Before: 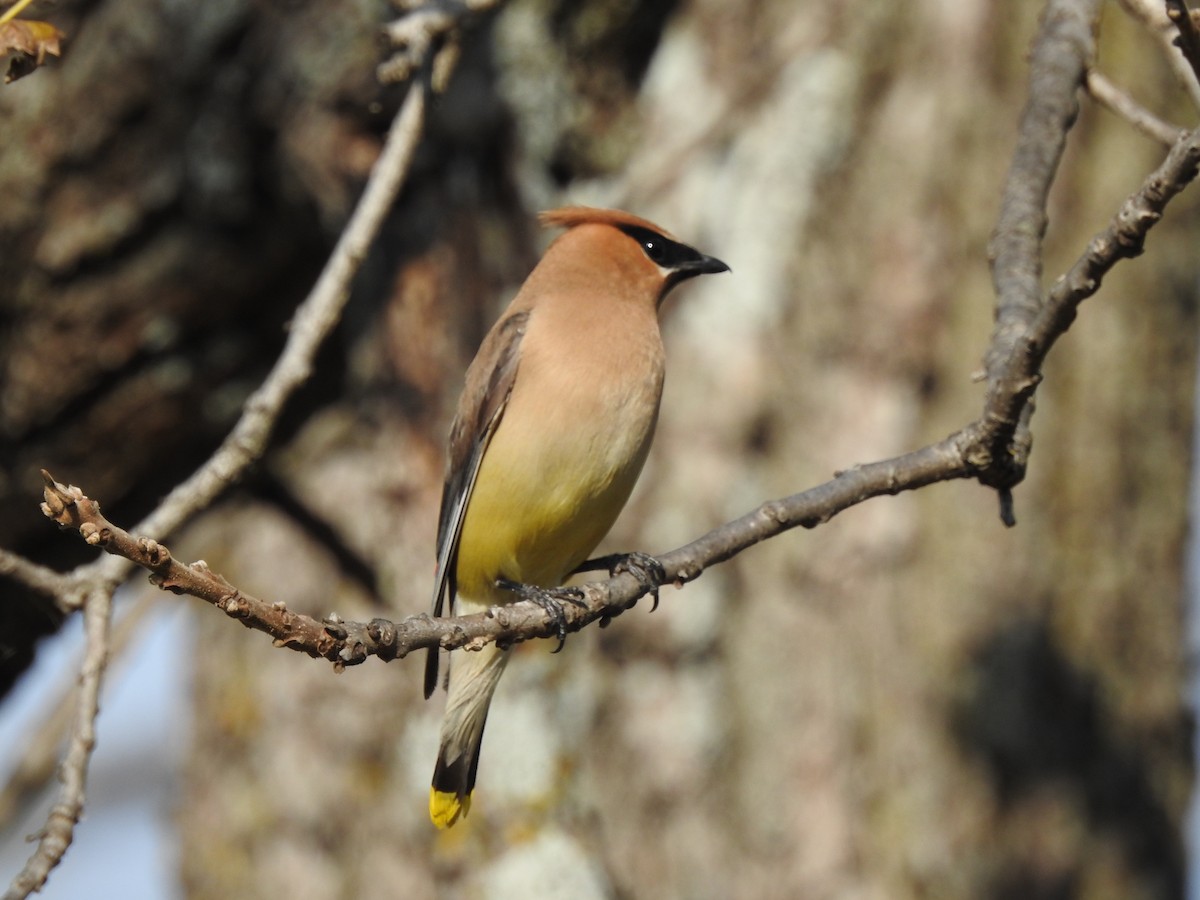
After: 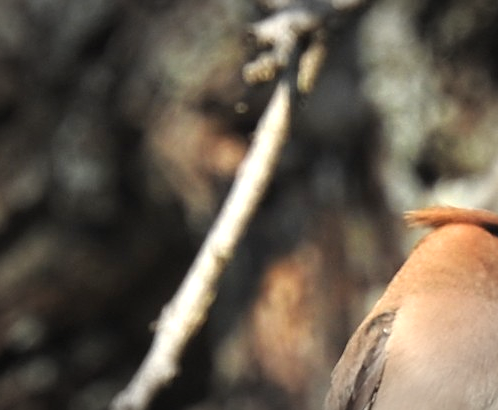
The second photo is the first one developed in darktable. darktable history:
crop and rotate: left 11.202%, top 0.046%, right 47.258%, bottom 54.312%
vignetting: fall-off start 79.48%, width/height ratio 1.329
exposure: exposure 1 EV, compensate highlight preservation false
sharpen: on, module defaults
